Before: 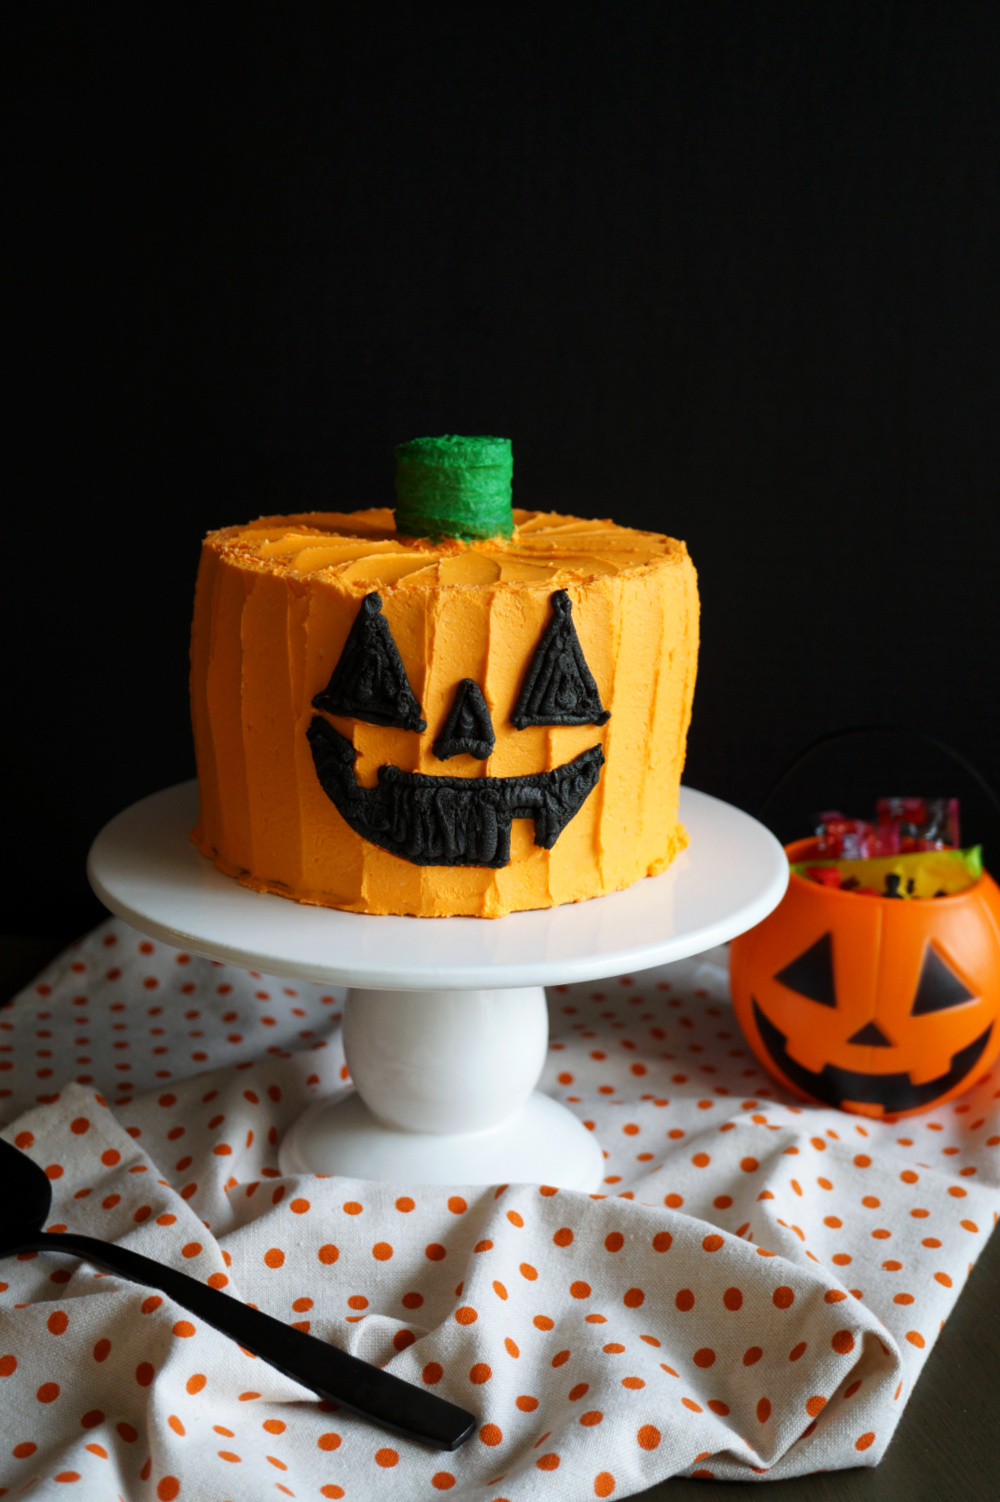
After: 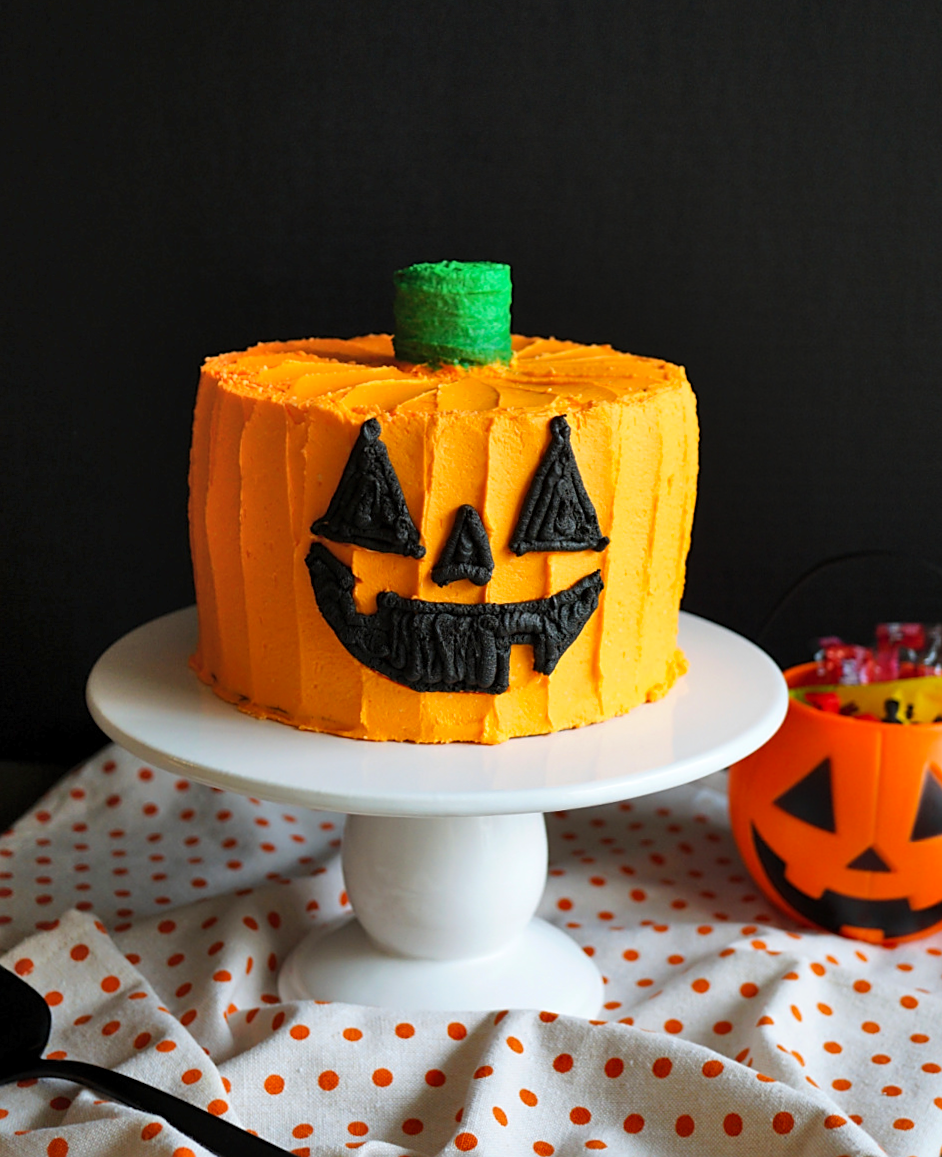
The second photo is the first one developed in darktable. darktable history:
shadows and highlights: shadows 58.48, soften with gaussian
crop and rotate: angle 0.094°, top 11.556%, right 5.475%, bottom 11.177%
contrast brightness saturation: contrast 0.071, brightness 0.08, saturation 0.183
sharpen: on, module defaults
